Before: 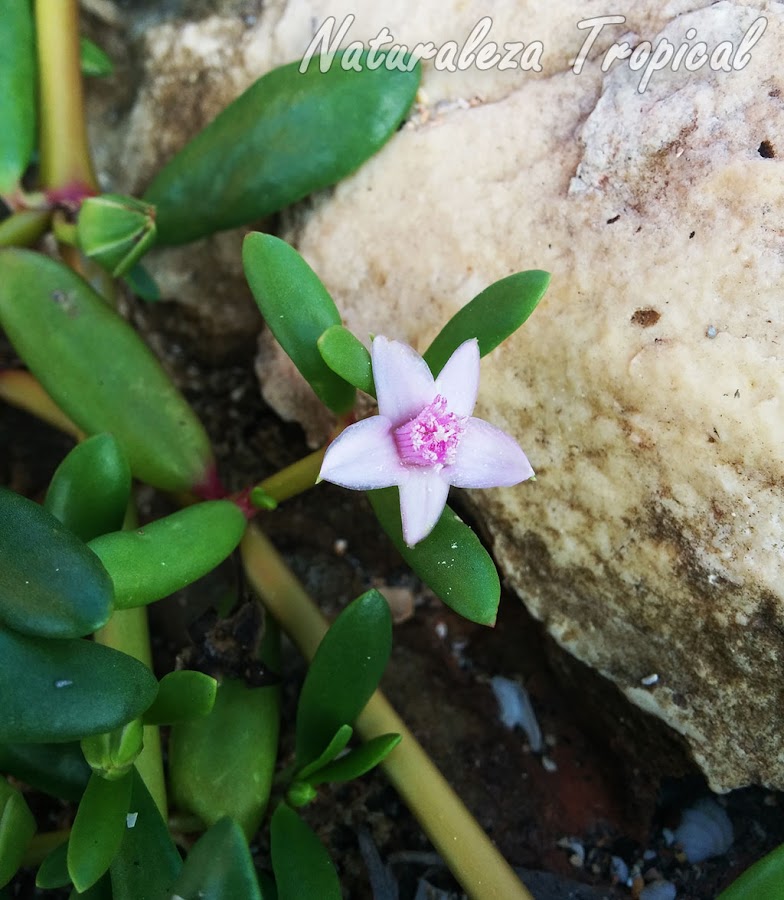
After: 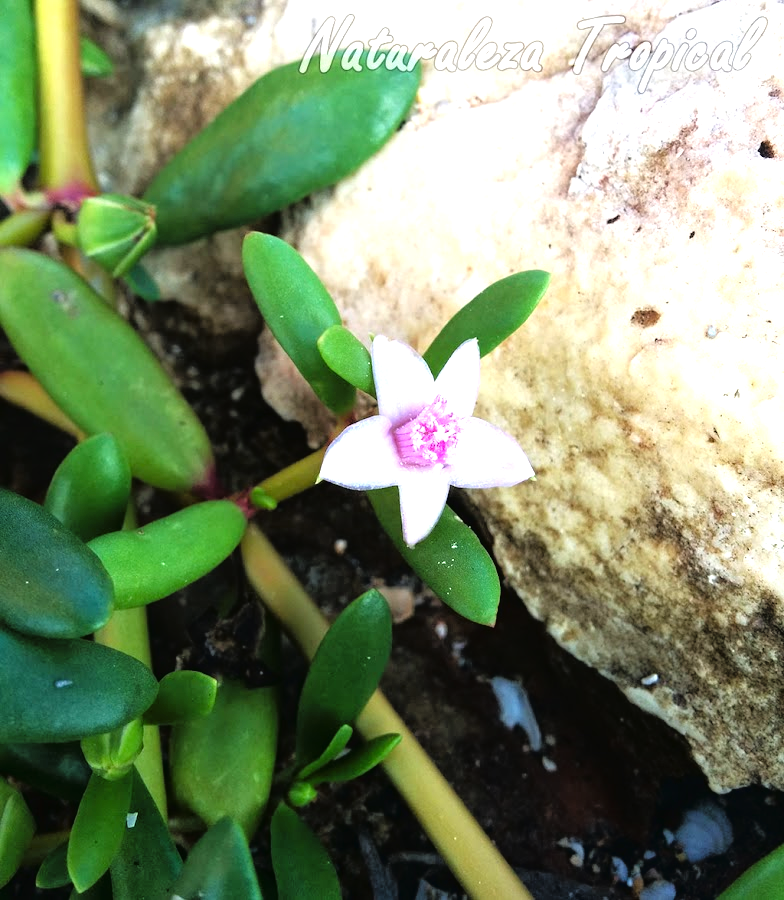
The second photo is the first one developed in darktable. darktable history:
color balance rgb: perceptual saturation grading › global saturation 0.168%, global vibrance 20%
exposure: black level correction 0, exposure 1 EV, compensate highlight preservation false
tone curve: curves: ch0 [(0, 0.013) (0.181, 0.074) (0.337, 0.304) (0.498, 0.485) (0.78, 0.742) (0.993, 0.954)]; ch1 [(0, 0) (0.294, 0.184) (0.359, 0.34) (0.362, 0.35) (0.43, 0.41) (0.469, 0.463) (0.495, 0.502) (0.54, 0.563) (0.612, 0.641) (1, 1)]; ch2 [(0, 0) (0.44, 0.437) (0.495, 0.502) (0.524, 0.534) (0.557, 0.56) (0.634, 0.654) (0.728, 0.722) (1, 1)], color space Lab, linked channels, preserve colors none
